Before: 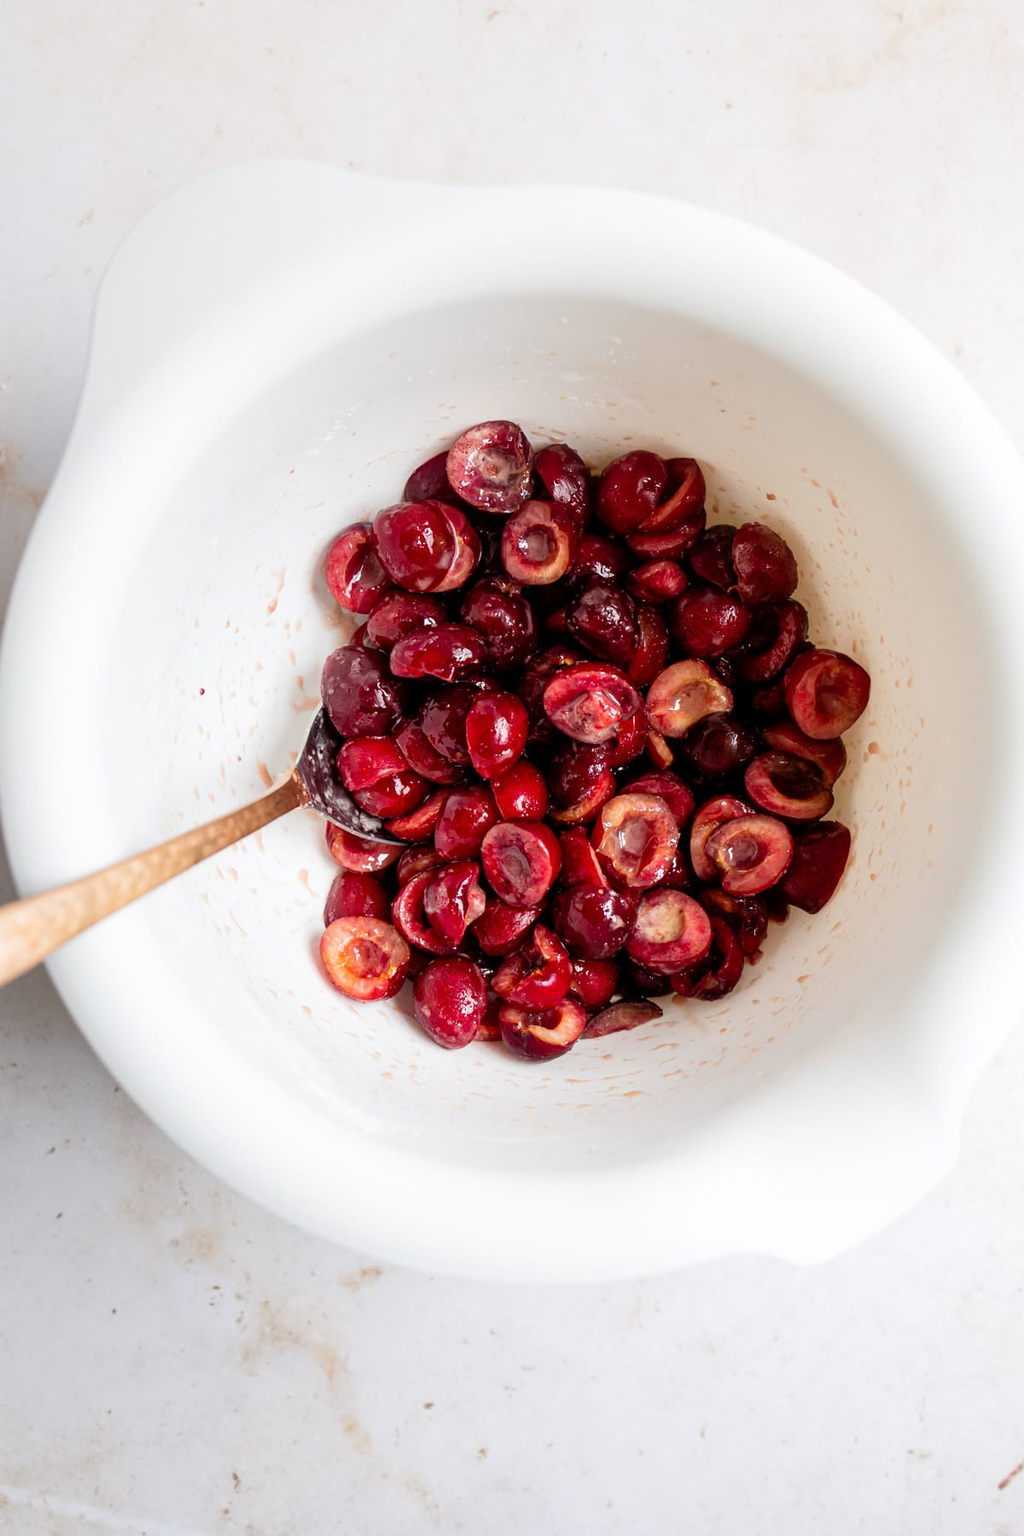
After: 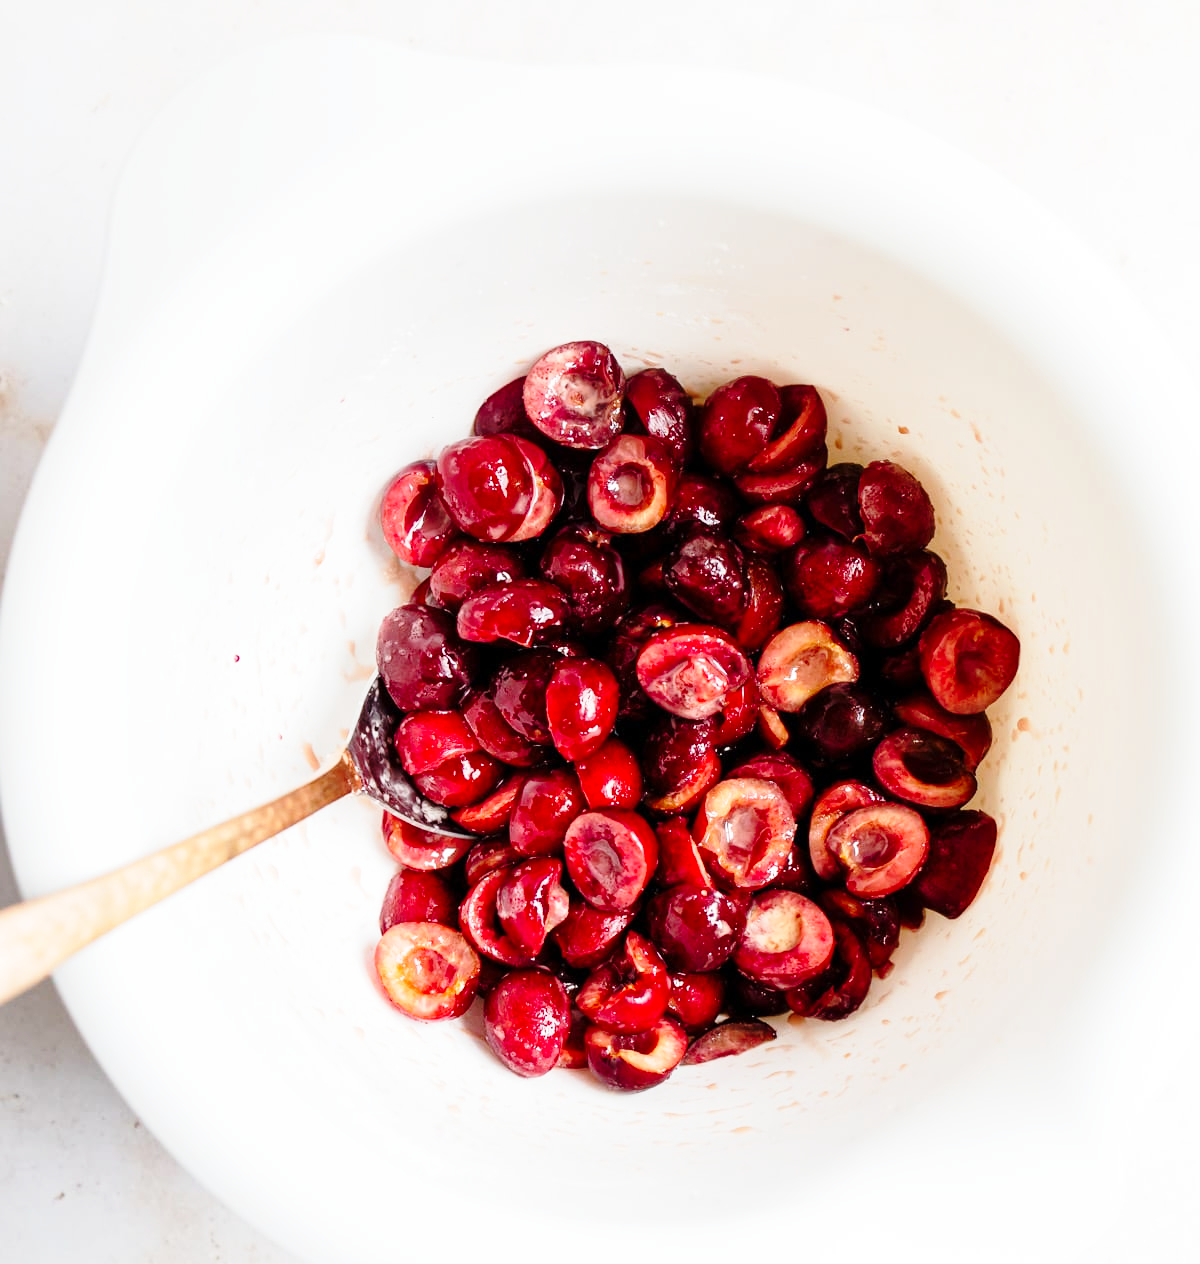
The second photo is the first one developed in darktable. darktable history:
crop and rotate: top 8.455%, bottom 21.271%
base curve: curves: ch0 [(0, 0) (0.028, 0.03) (0.121, 0.232) (0.46, 0.748) (0.859, 0.968) (1, 1)], preserve colors none
